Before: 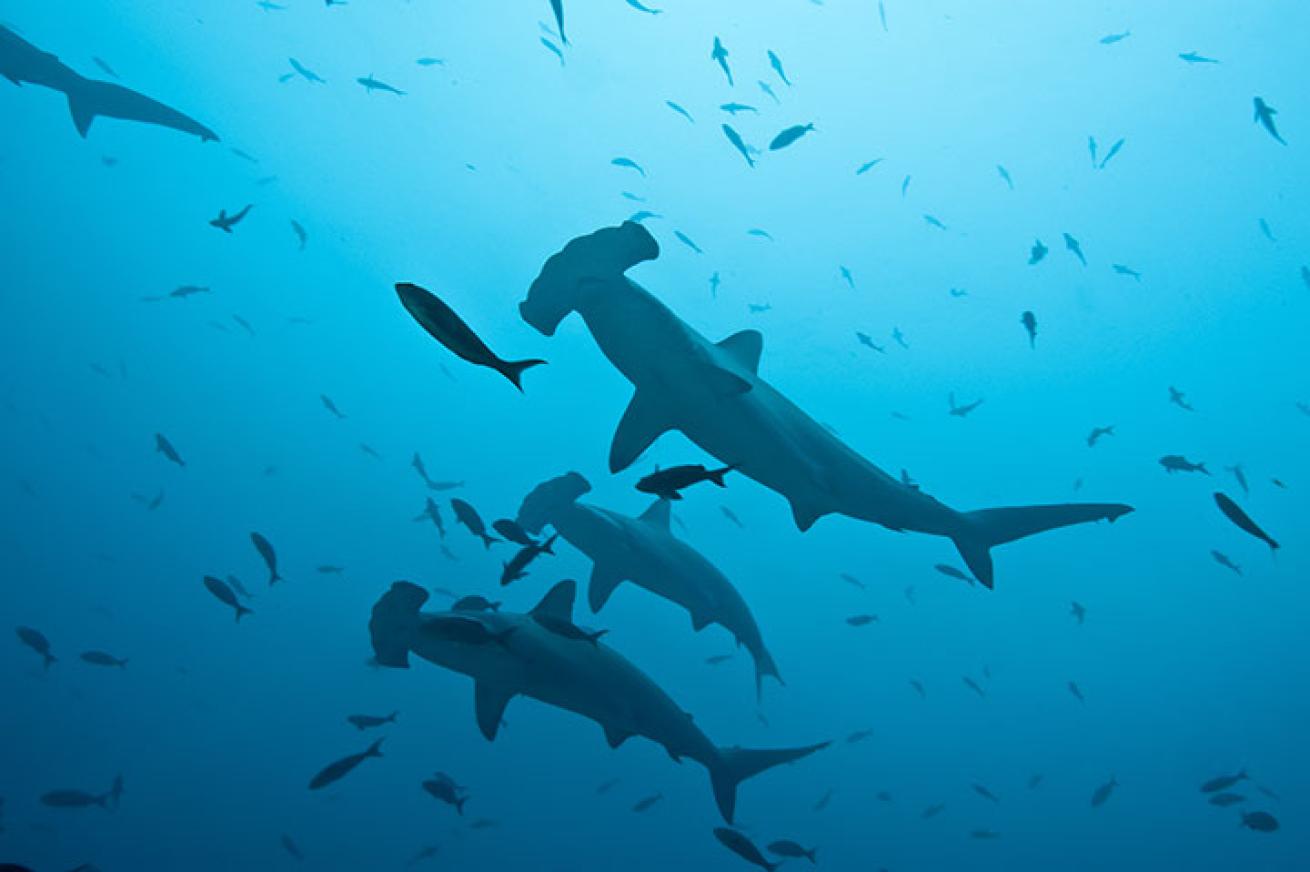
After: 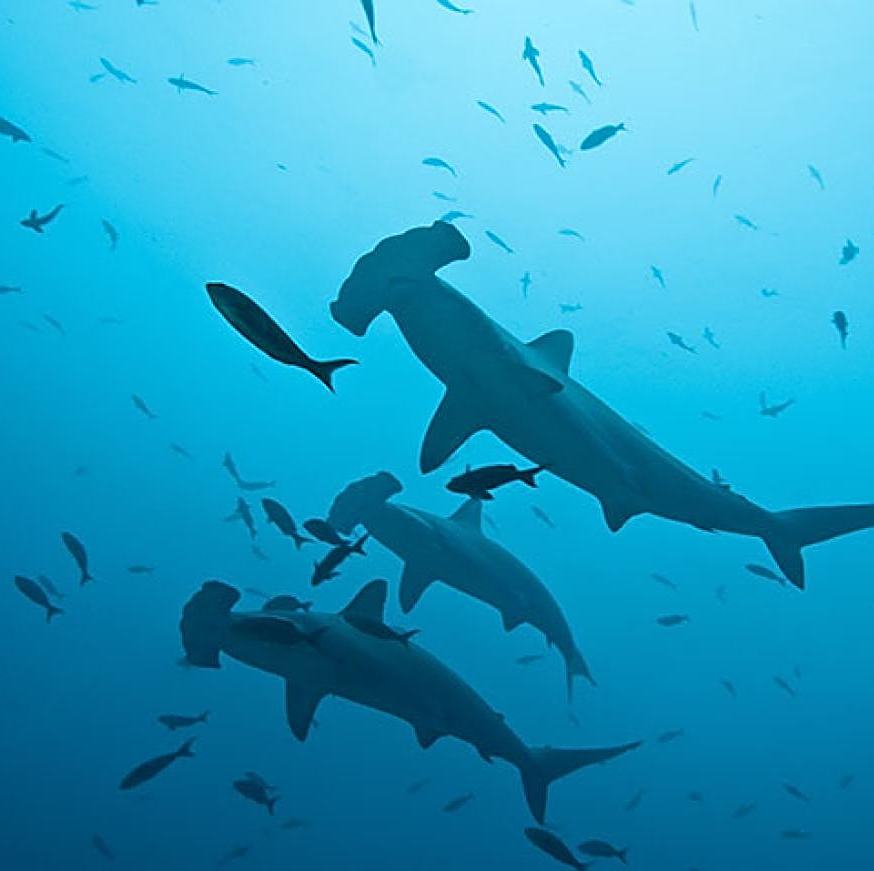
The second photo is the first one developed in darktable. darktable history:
sharpen: on, module defaults
crop and rotate: left 14.438%, right 18.827%
